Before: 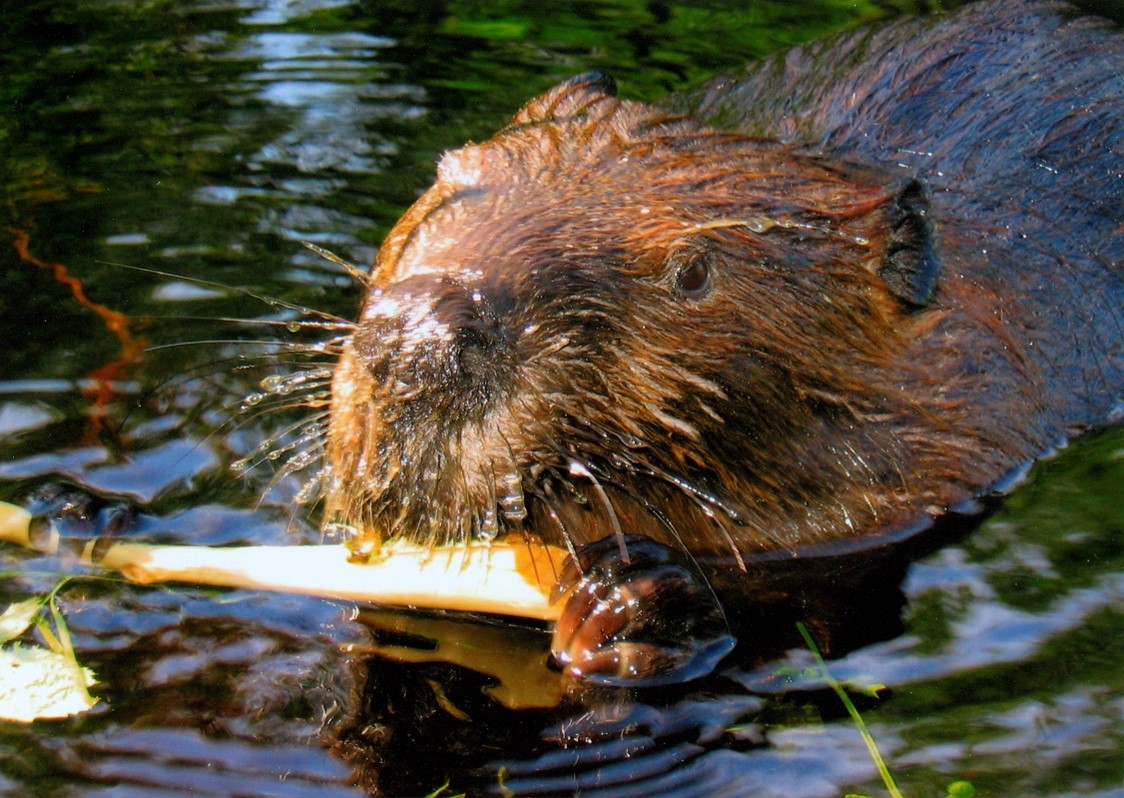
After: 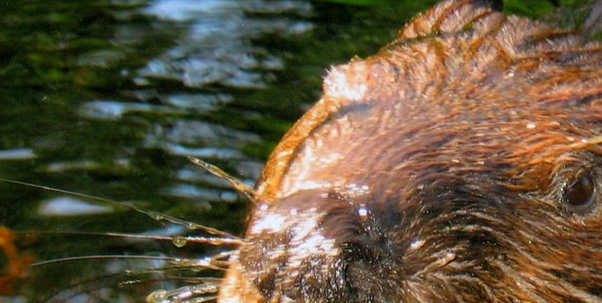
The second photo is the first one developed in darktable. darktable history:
crop: left 10.184%, top 10.658%, right 36.172%, bottom 51.298%
